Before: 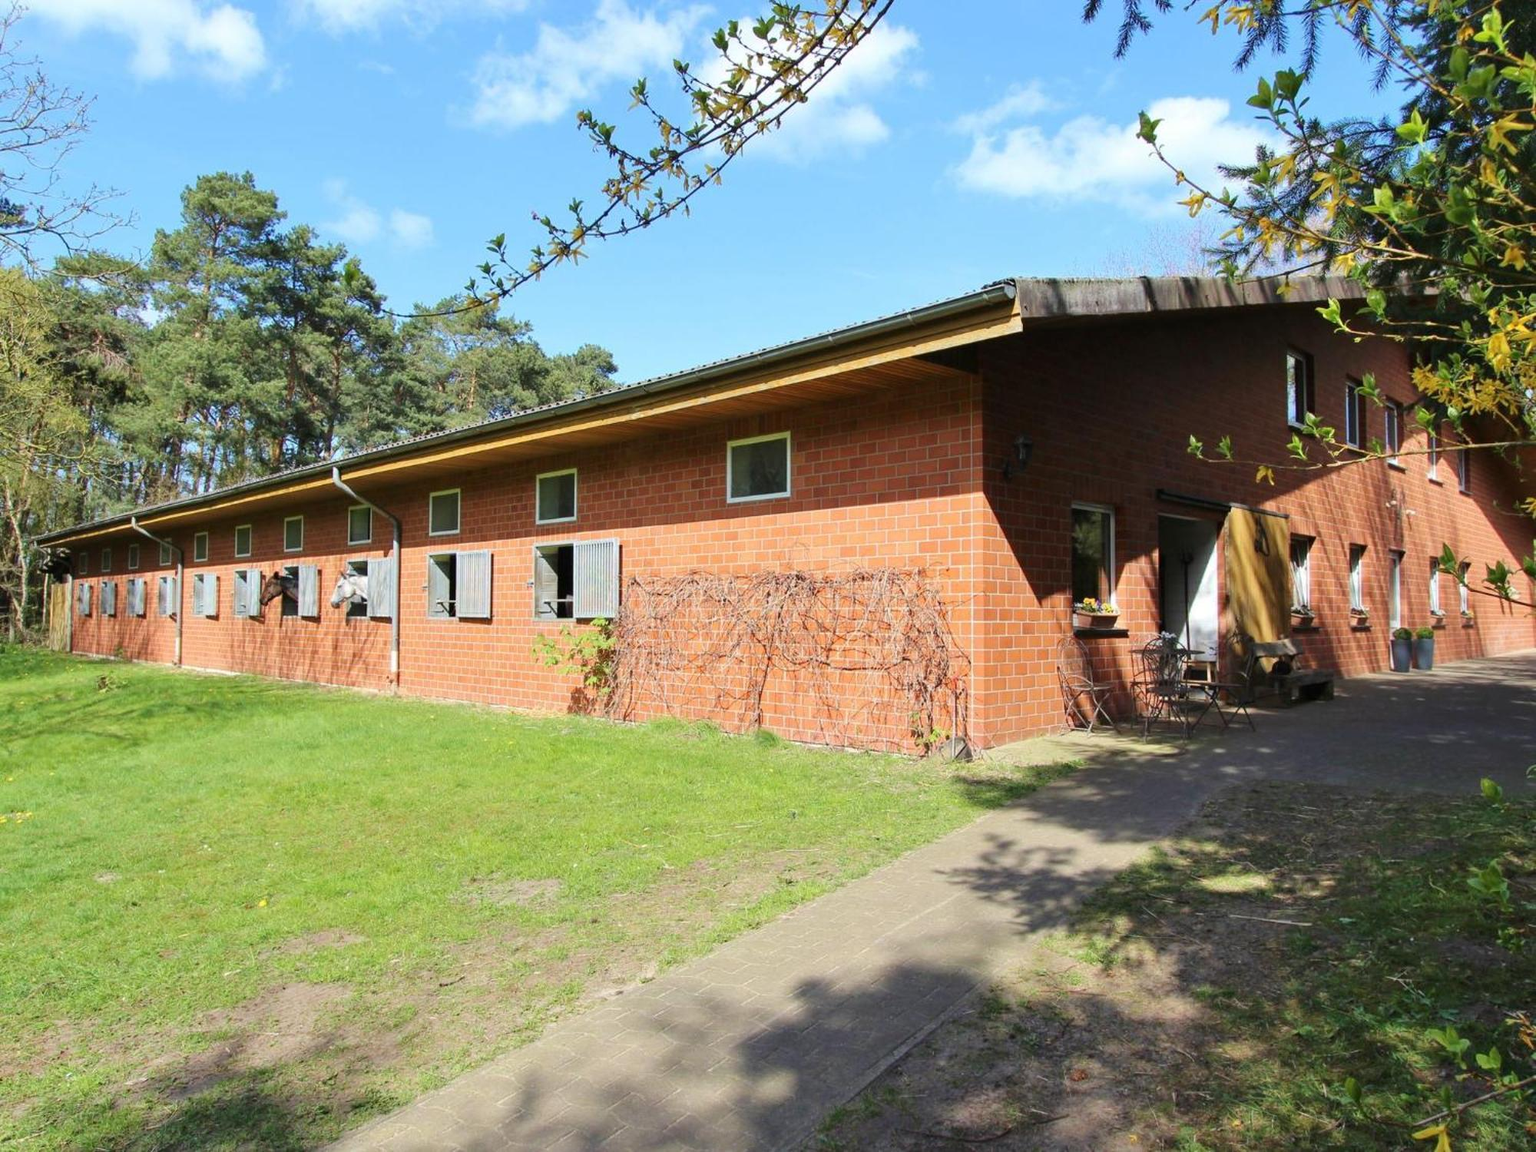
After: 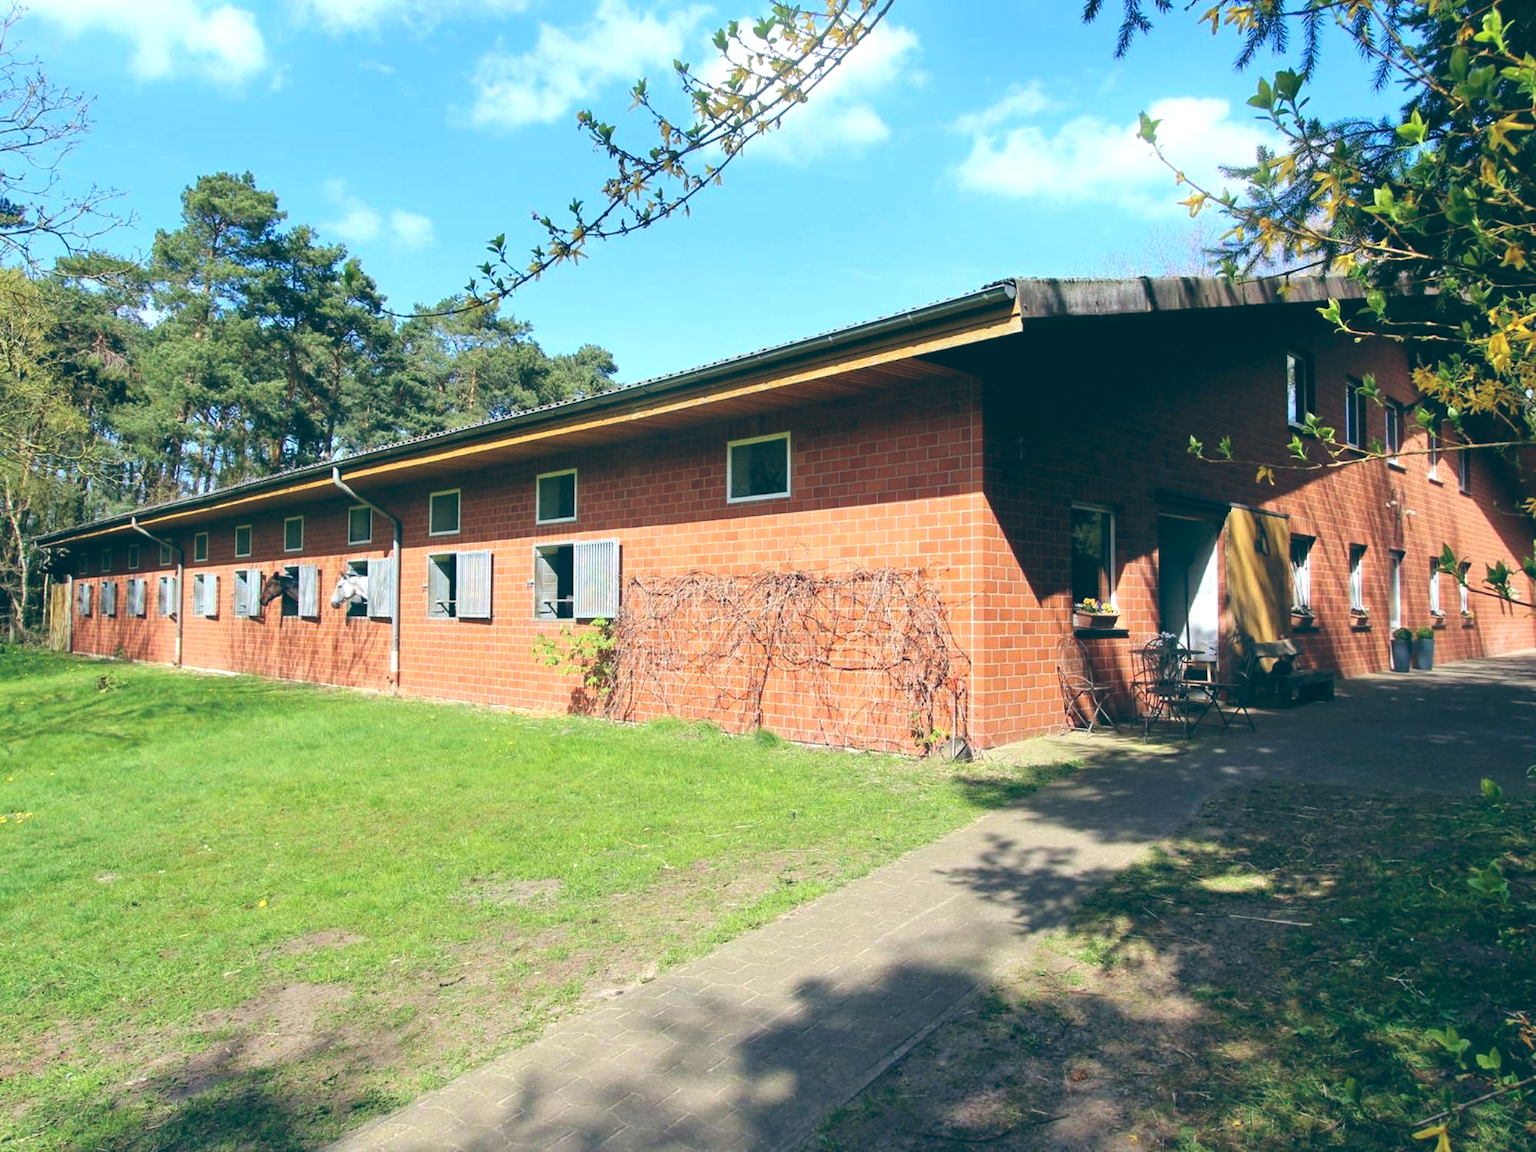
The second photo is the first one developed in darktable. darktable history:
bloom: size 13.65%, threshold 98.39%, strength 4.82%
color balance: lift [1.016, 0.983, 1, 1.017], gamma [0.958, 1, 1, 1], gain [0.981, 1.007, 0.993, 1.002], input saturation 118.26%, contrast 13.43%, contrast fulcrum 21.62%, output saturation 82.76%
